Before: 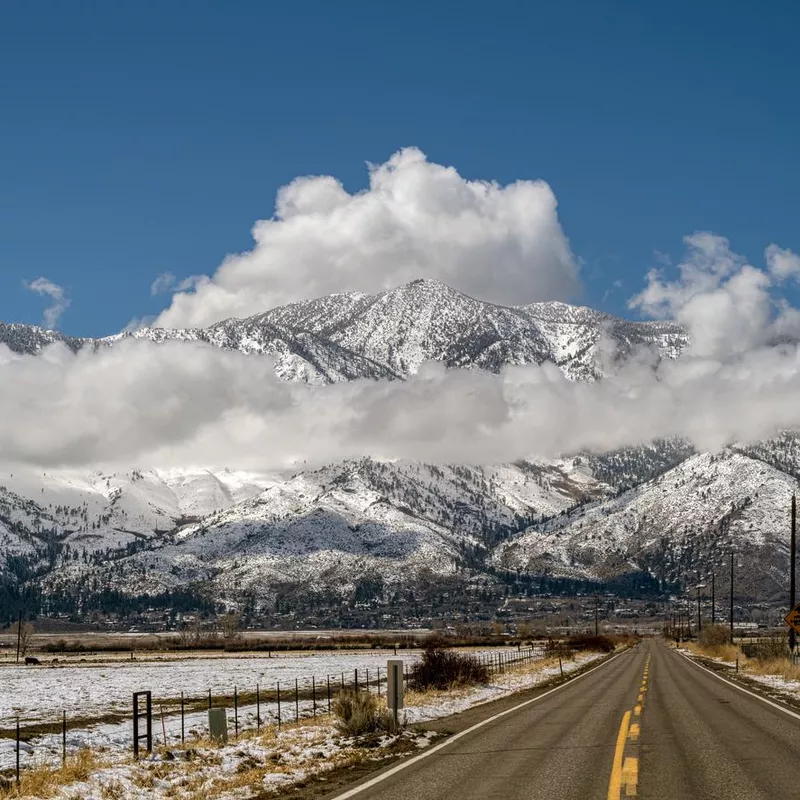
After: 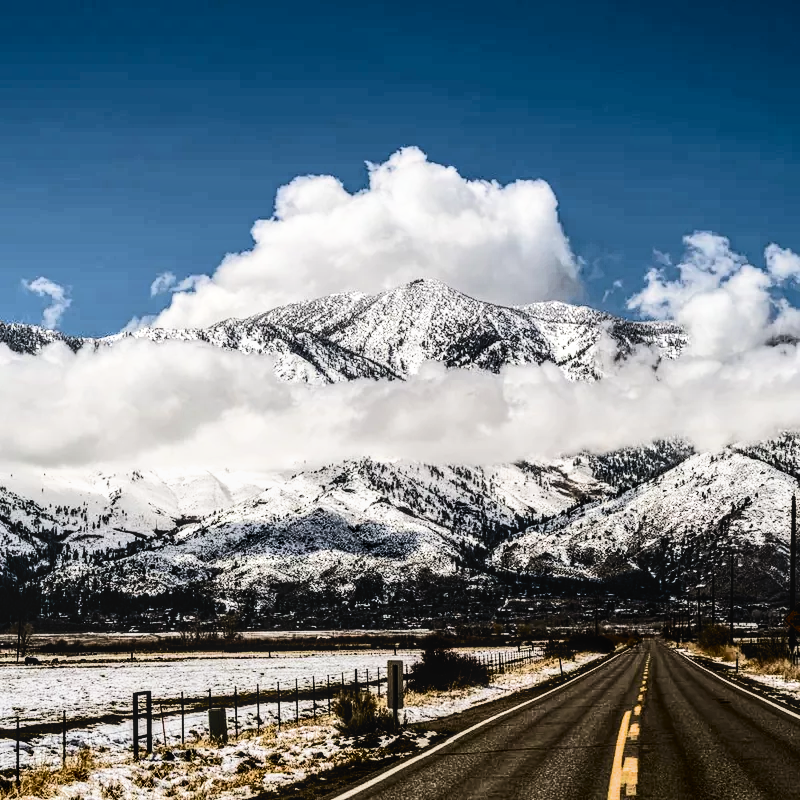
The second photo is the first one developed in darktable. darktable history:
tone curve: curves: ch0 [(0, 0) (0.003, 0.006) (0.011, 0.011) (0.025, 0.02) (0.044, 0.032) (0.069, 0.035) (0.1, 0.046) (0.136, 0.063) (0.177, 0.089) (0.224, 0.12) (0.277, 0.16) (0.335, 0.206) (0.399, 0.268) (0.468, 0.359) (0.543, 0.466) (0.623, 0.582) (0.709, 0.722) (0.801, 0.808) (0.898, 0.886) (1, 1)], color space Lab, independent channels, preserve colors none
filmic rgb: black relative exposure -5.29 EV, white relative exposure 2.87 EV, dynamic range scaling -37.18%, hardness 4, contrast 1.6, highlights saturation mix -0.665%
tone equalizer: -8 EV -0.713 EV, -7 EV -0.672 EV, -6 EV -0.582 EV, -5 EV -0.371 EV, -3 EV 0.399 EV, -2 EV 0.6 EV, -1 EV 0.68 EV, +0 EV 0.753 EV, edges refinement/feathering 500, mask exposure compensation -1.57 EV, preserve details no
local contrast: on, module defaults
